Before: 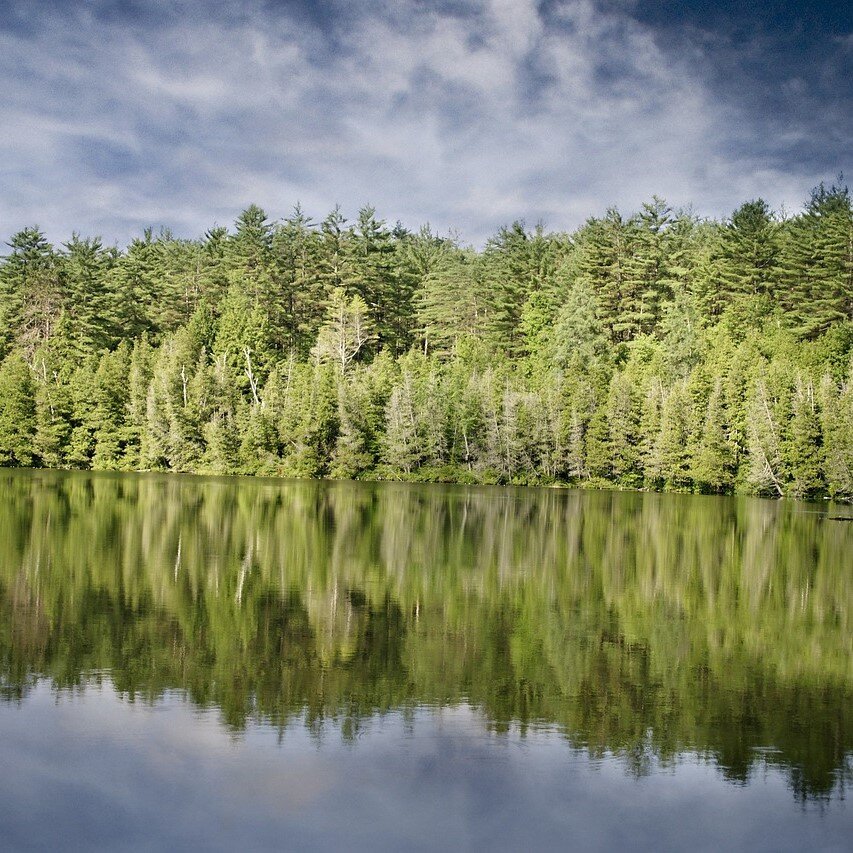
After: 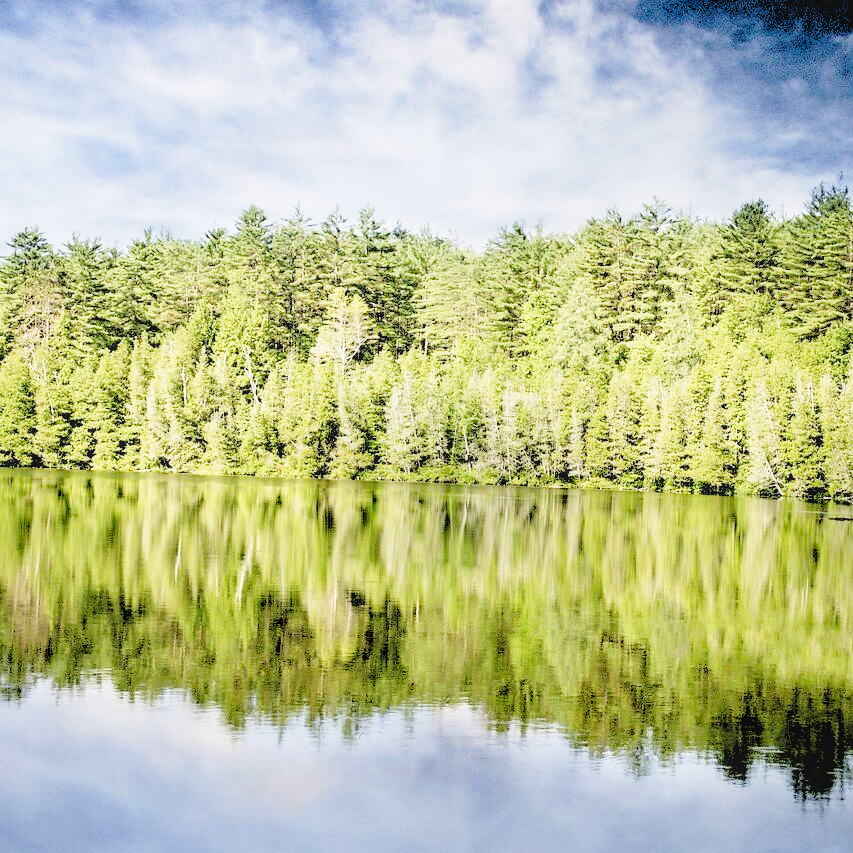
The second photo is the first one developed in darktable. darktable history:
local contrast: detail 110%
rgb levels: levels [[0.027, 0.429, 0.996], [0, 0.5, 1], [0, 0.5, 1]]
base curve: curves: ch0 [(0, 0) (0.028, 0.03) (0.121, 0.232) (0.46, 0.748) (0.859, 0.968) (1, 1)], preserve colors none
